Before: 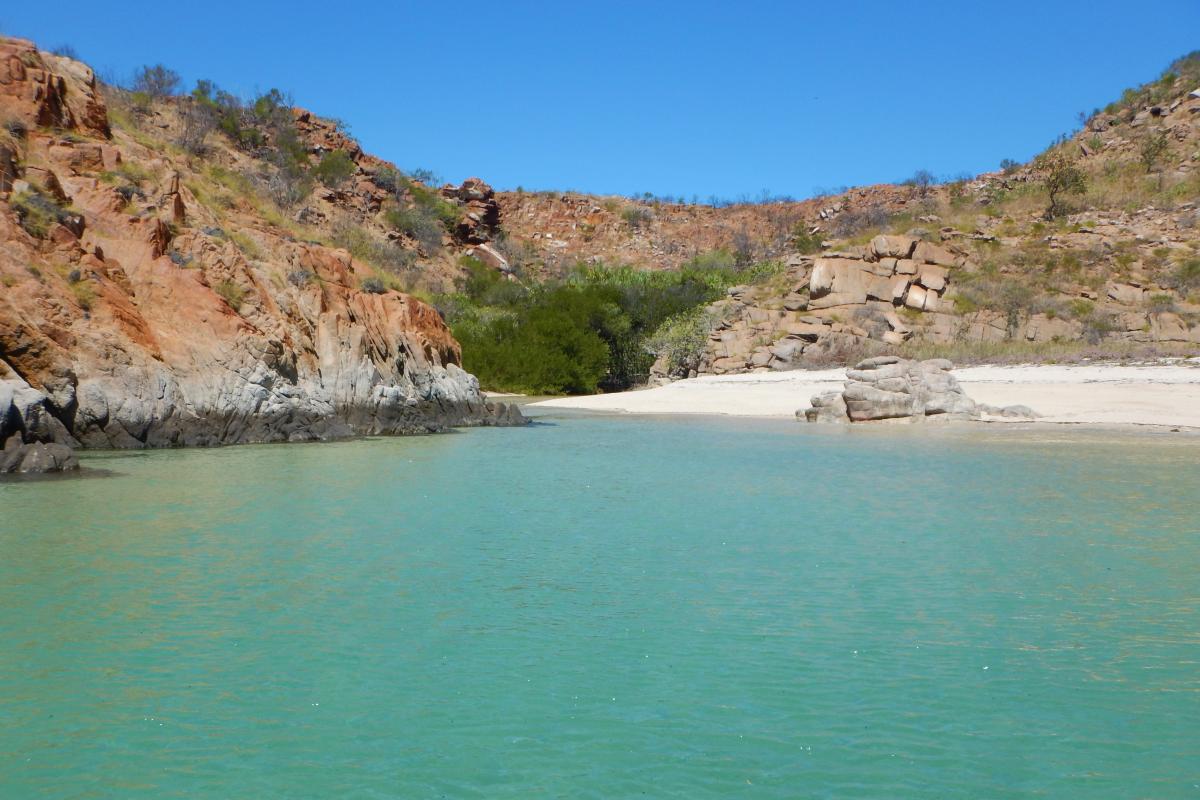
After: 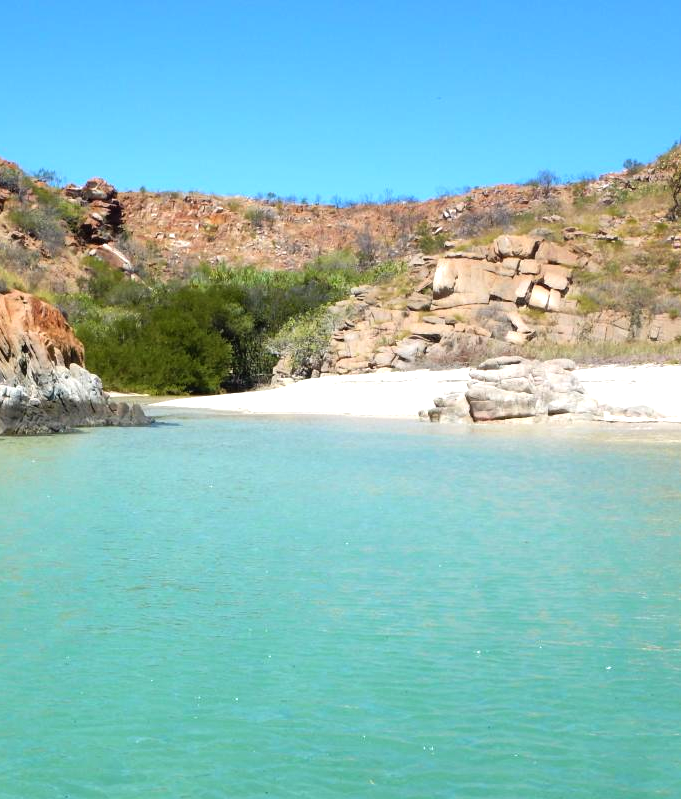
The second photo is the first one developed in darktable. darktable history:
tone equalizer: -8 EV -0.77 EV, -7 EV -0.716 EV, -6 EV -0.58 EV, -5 EV -0.396 EV, -3 EV 0.396 EV, -2 EV 0.6 EV, -1 EV 0.696 EV, +0 EV 0.726 EV
crop: left 31.456%, top 0.007%, right 11.754%
